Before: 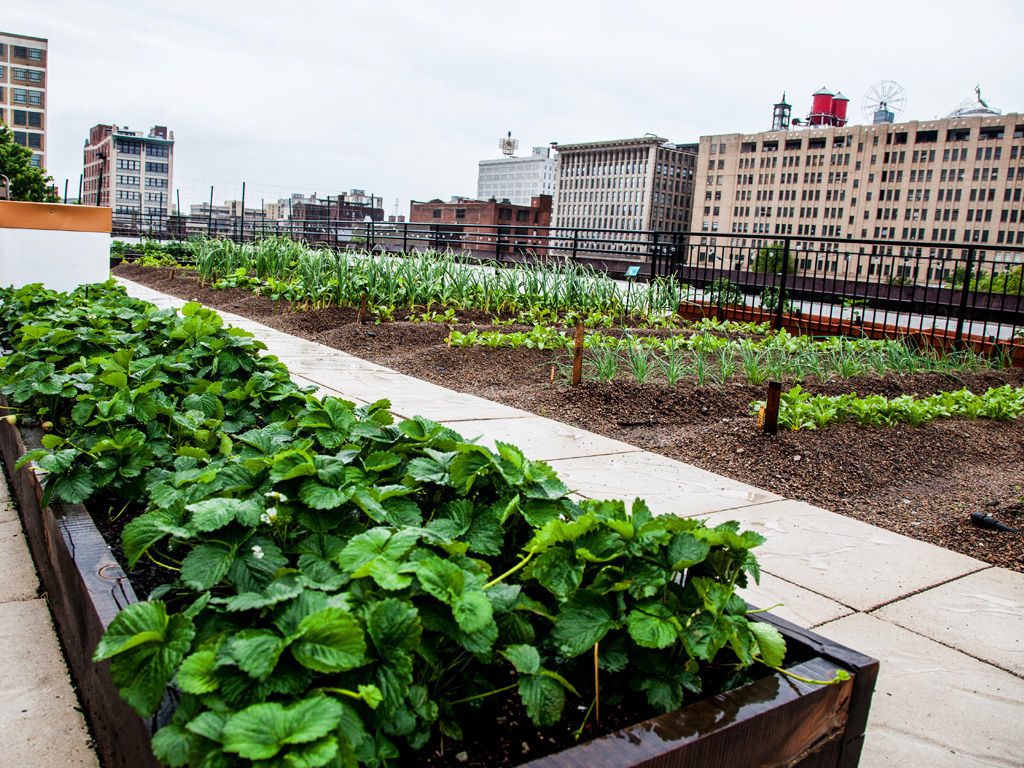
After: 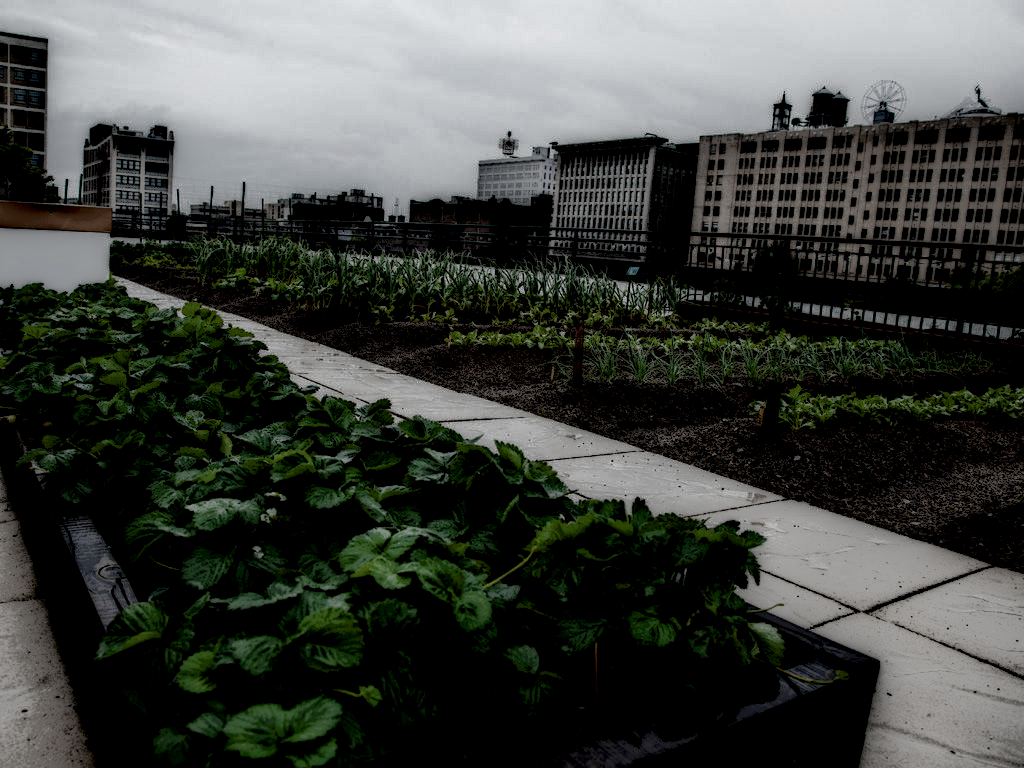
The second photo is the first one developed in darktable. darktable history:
local contrast: highlights 1%, shadows 248%, detail 164%, midtone range 0.004
color zones: curves: ch0 [(0, 0.487) (0.241, 0.395) (0.434, 0.373) (0.658, 0.412) (0.838, 0.487)]; ch1 [(0, 0) (0.053, 0.053) (0.211, 0.202) (0.579, 0.259) (0.781, 0.241)]
